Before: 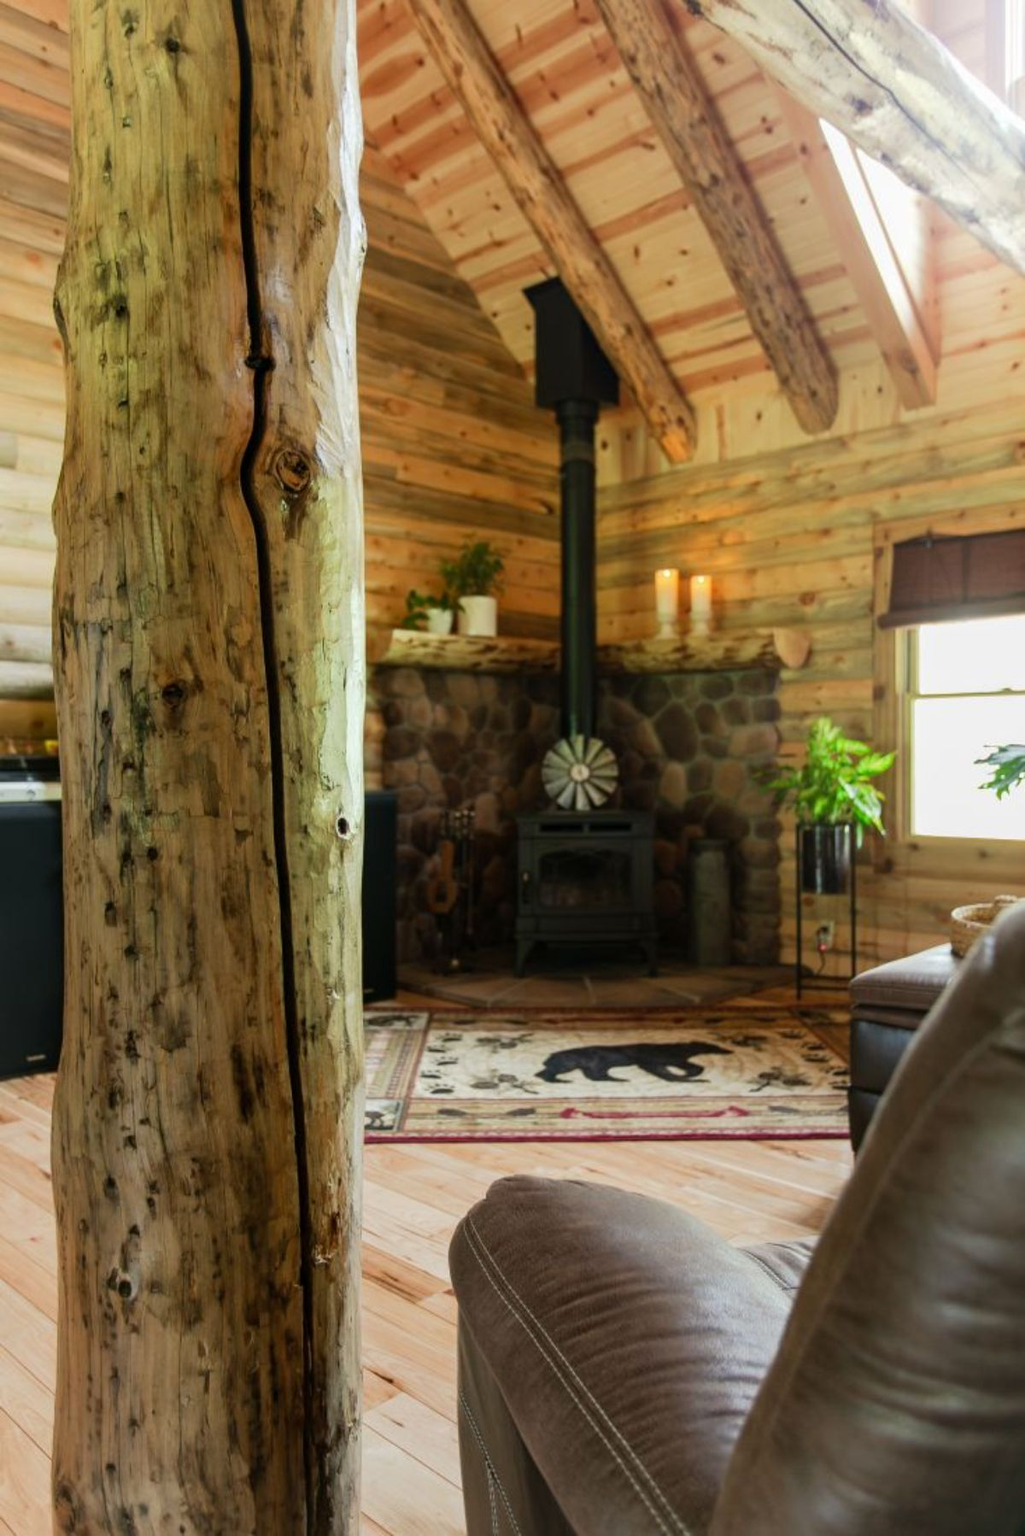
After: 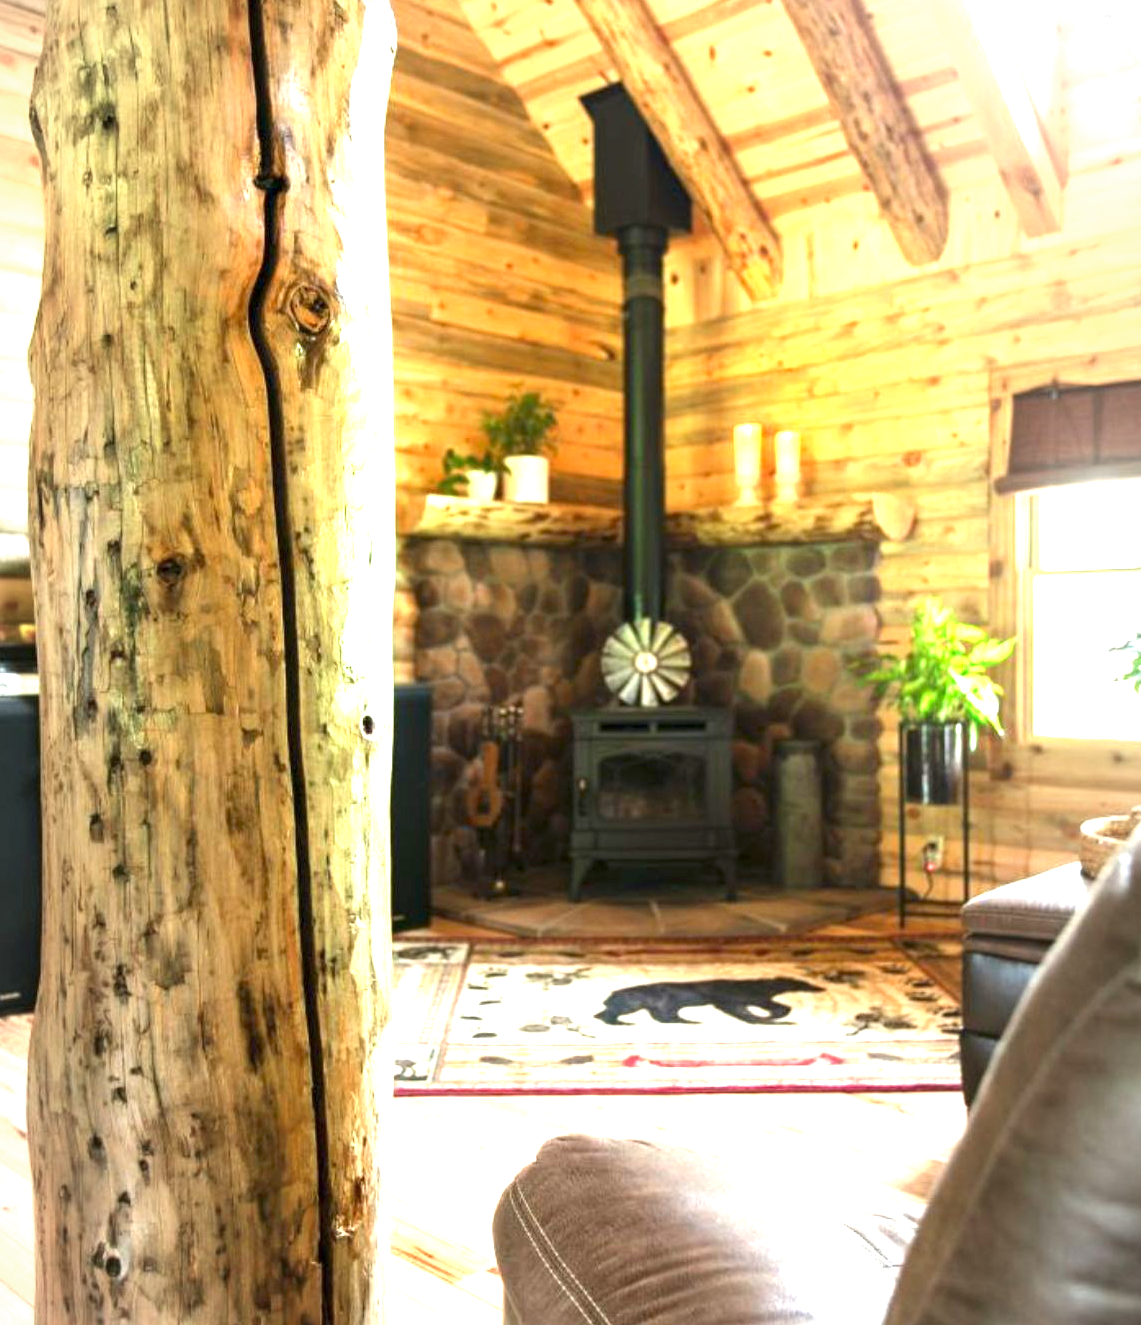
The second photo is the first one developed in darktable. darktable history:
crop and rotate: left 2.824%, top 13.465%, right 2.051%, bottom 12.805%
vignetting: fall-off start 97.09%, fall-off radius 99.81%, width/height ratio 0.609, unbound false
exposure: exposure 1.996 EV, compensate highlight preservation false
